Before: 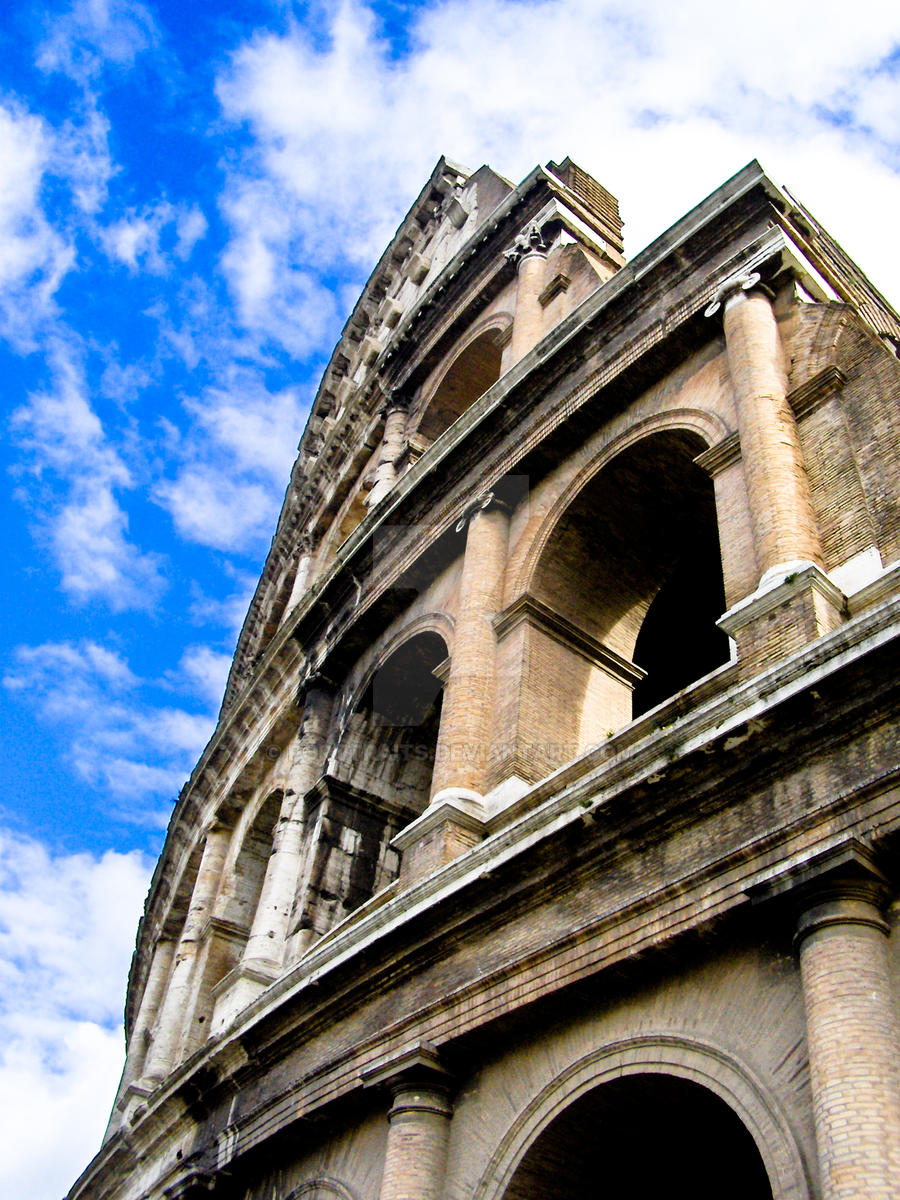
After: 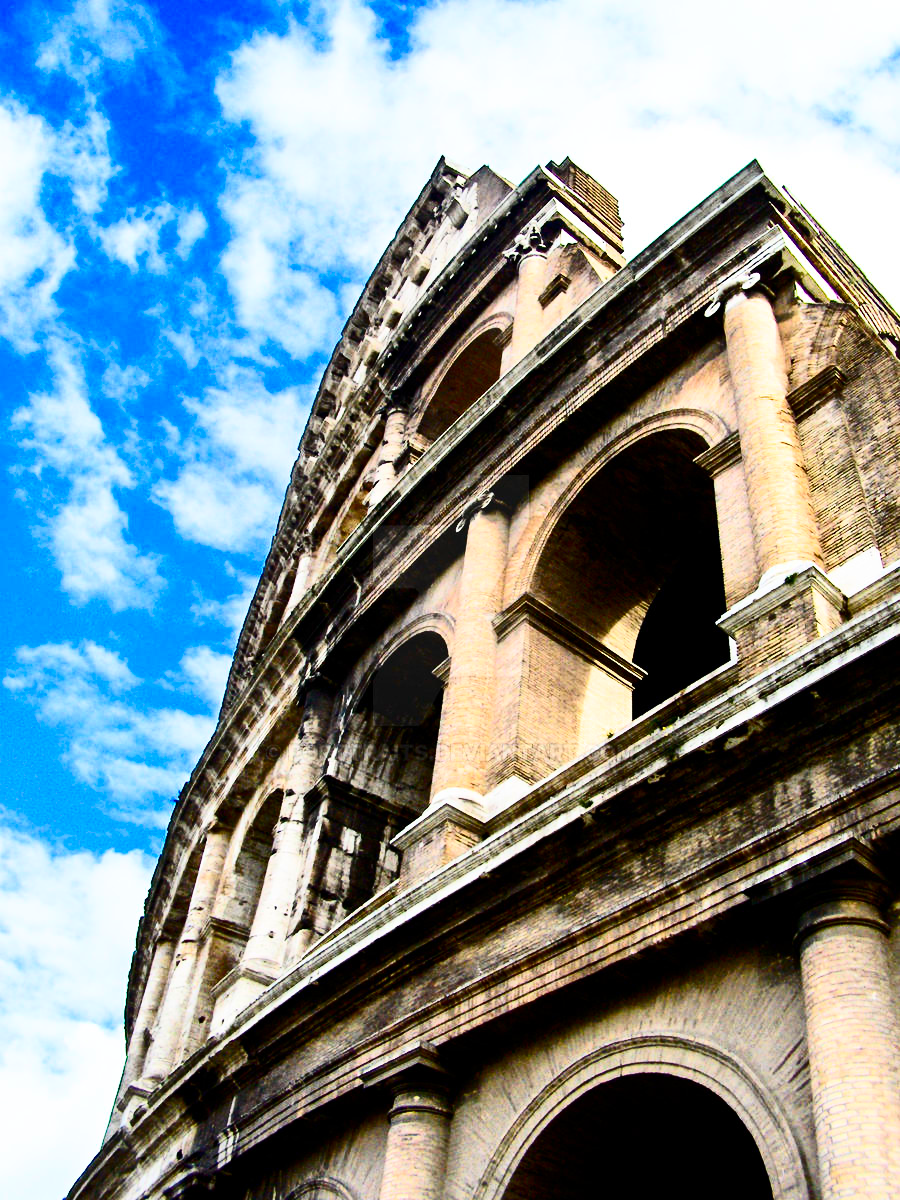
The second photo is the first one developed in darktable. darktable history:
contrast brightness saturation: contrast 0.411, brightness 0.043, saturation 0.248
